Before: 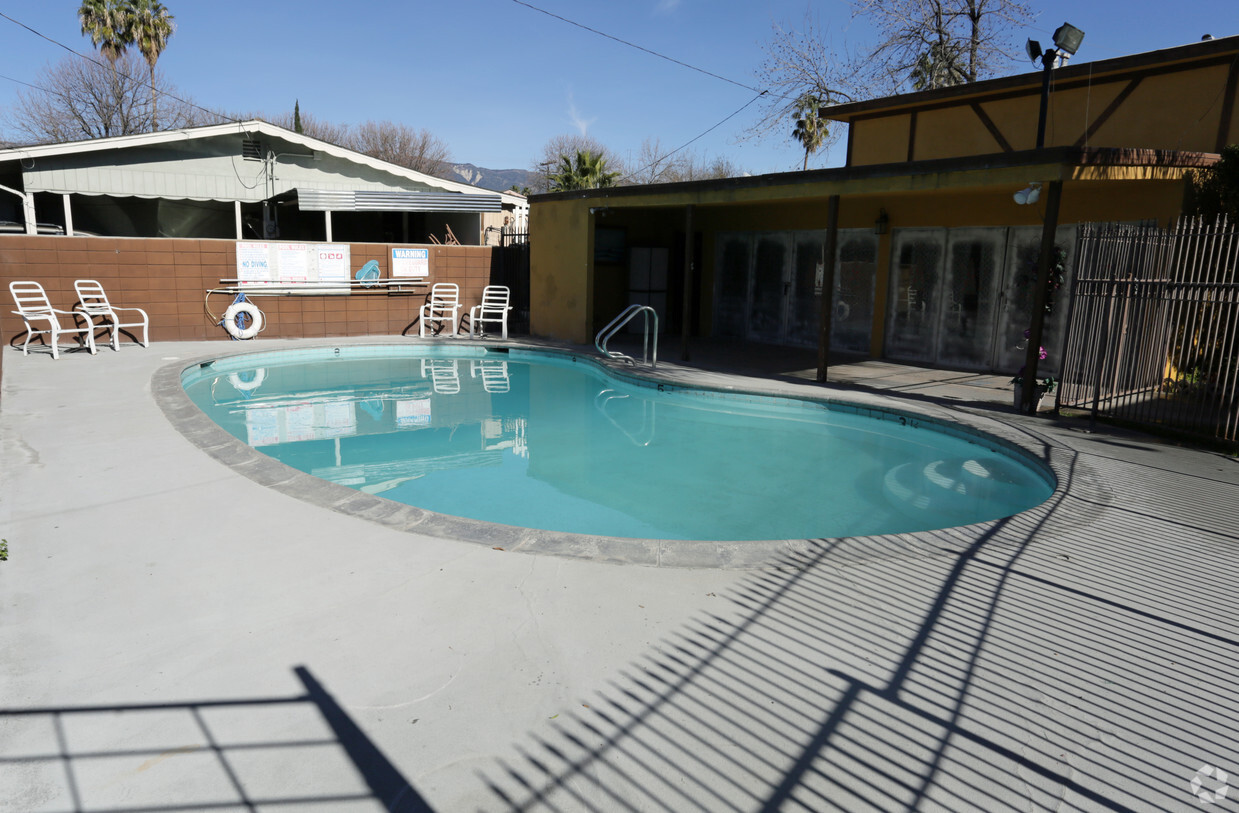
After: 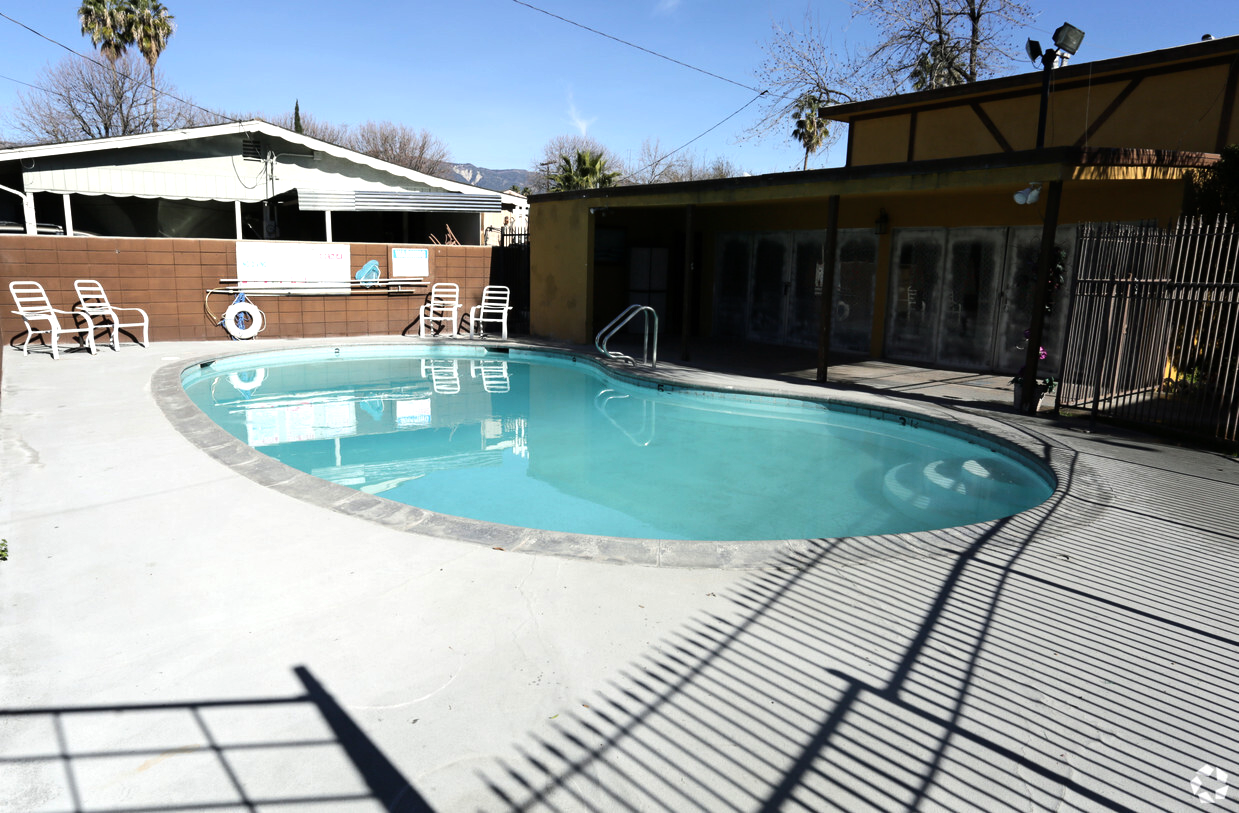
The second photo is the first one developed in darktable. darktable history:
tone equalizer: -8 EV -0.762 EV, -7 EV -0.697 EV, -6 EV -0.582 EV, -5 EV -0.377 EV, -3 EV 0.383 EV, -2 EV 0.6 EV, -1 EV 0.693 EV, +0 EV 0.751 EV, edges refinement/feathering 500, mask exposure compensation -1.57 EV, preserve details no
